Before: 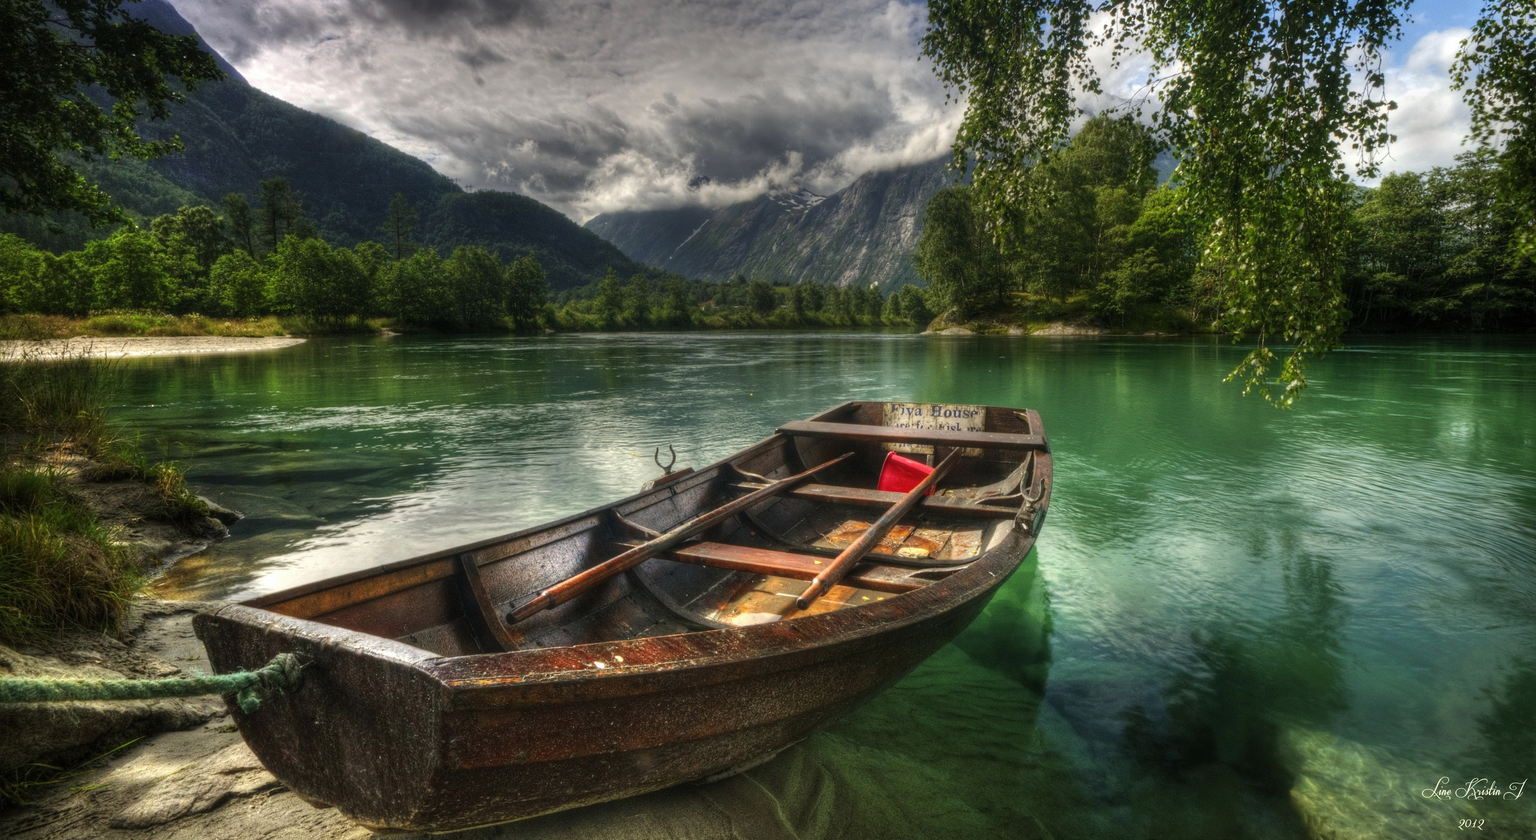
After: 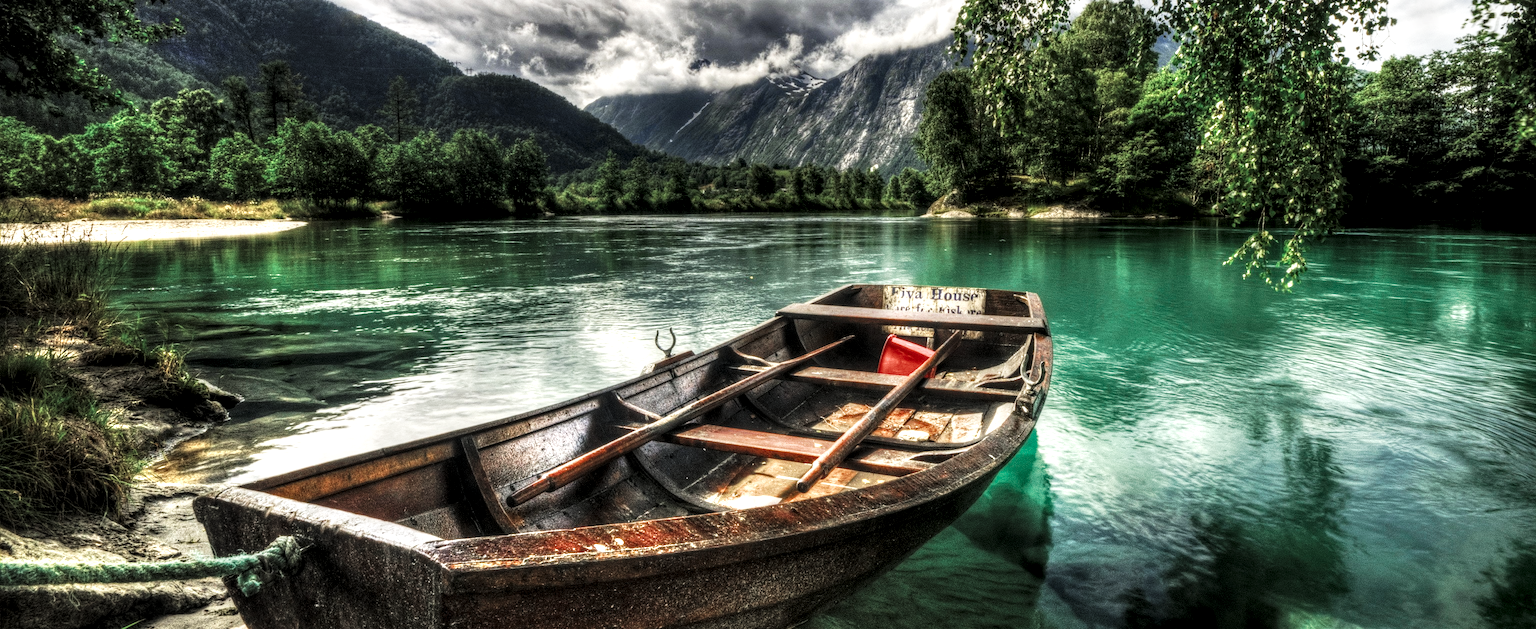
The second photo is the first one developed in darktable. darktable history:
crop: top 13.952%, bottom 11.024%
exposure: exposure 0.401 EV, compensate highlight preservation false
local contrast: highlights 79%, shadows 56%, detail 173%, midtone range 0.434
tone curve: curves: ch0 [(0, 0.013) (0.198, 0.175) (0.512, 0.582) (0.625, 0.754) (0.81, 0.934) (1, 1)], preserve colors none
filmic rgb: black relative exposure -8.03 EV, white relative exposure 3.99 EV, hardness 4.1, contrast 0.984, color science v5 (2021), contrast in shadows safe, contrast in highlights safe
color zones: curves: ch0 [(0, 0.5) (0.125, 0.4) (0.25, 0.5) (0.375, 0.4) (0.5, 0.4) (0.625, 0.35) (0.75, 0.35) (0.875, 0.5)]; ch1 [(0, 0.35) (0.125, 0.45) (0.25, 0.35) (0.375, 0.35) (0.5, 0.35) (0.625, 0.35) (0.75, 0.45) (0.875, 0.35)]; ch2 [(0, 0.6) (0.125, 0.5) (0.25, 0.5) (0.375, 0.6) (0.5, 0.6) (0.625, 0.5) (0.75, 0.5) (0.875, 0.5)]
